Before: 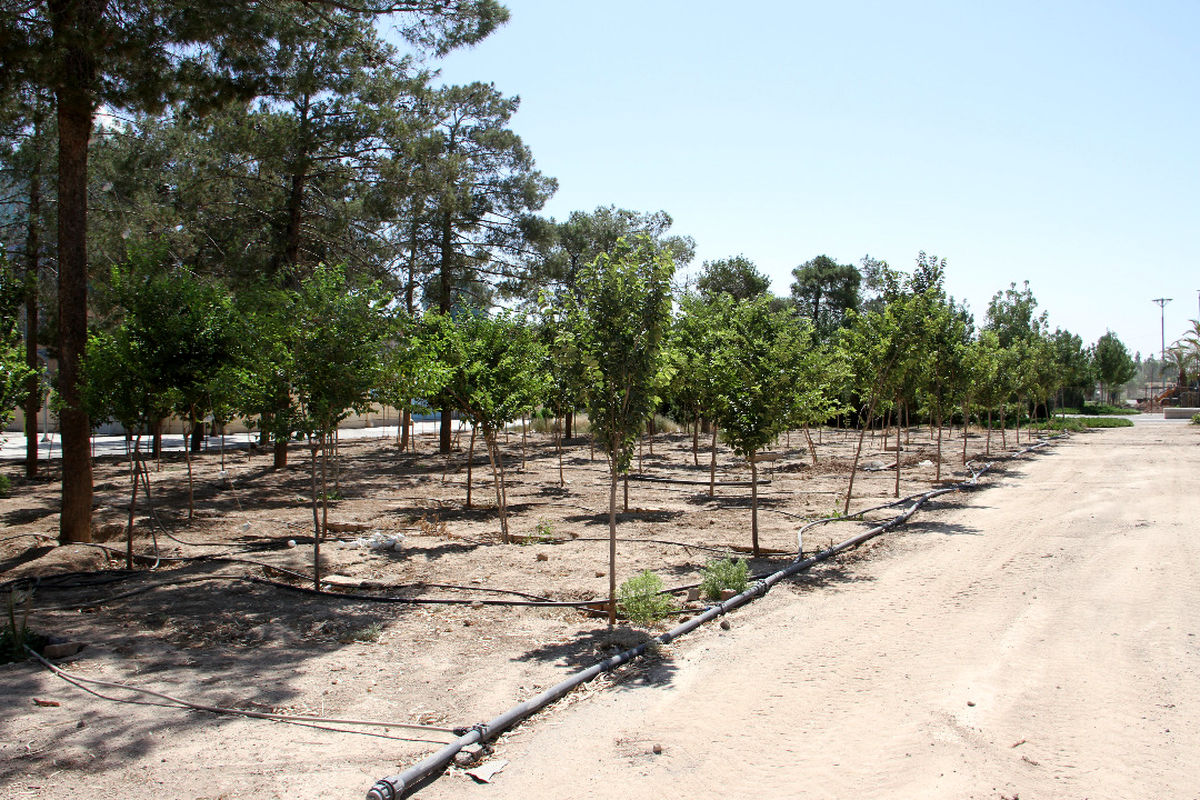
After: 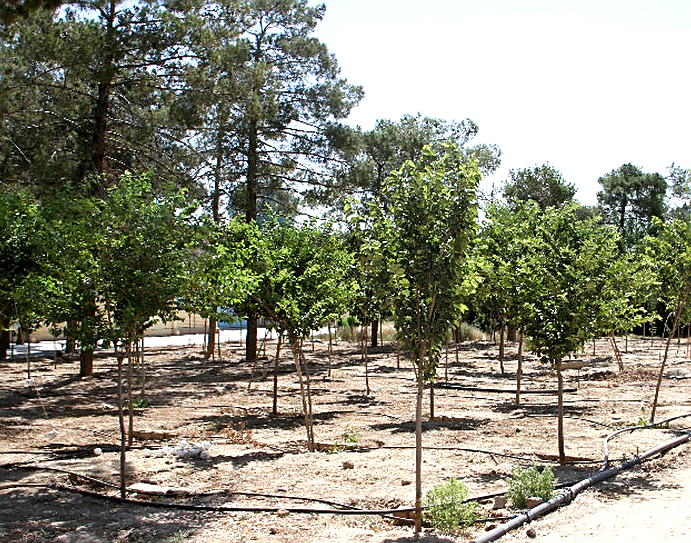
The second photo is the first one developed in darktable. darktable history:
sharpen: on, module defaults
exposure: black level correction 0.001, exposure 0.499 EV, compensate highlight preservation false
crop: left 16.215%, top 11.502%, right 26.176%, bottom 20.622%
